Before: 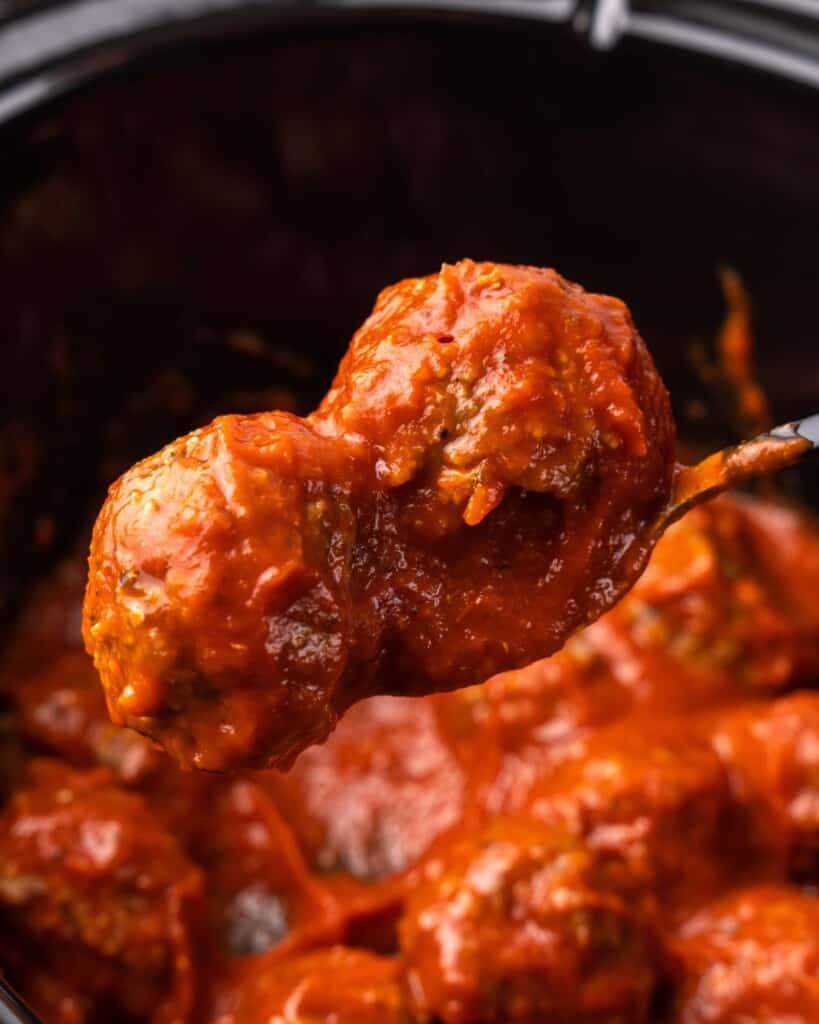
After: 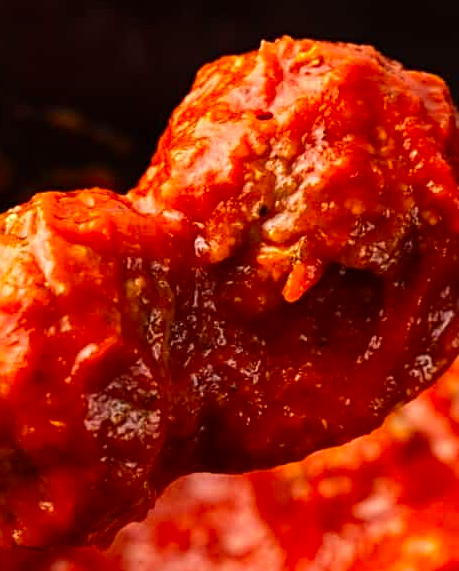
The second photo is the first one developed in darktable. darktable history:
sharpen: radius 2.759
color correction: highlights b* -0.022, saturation 1.35
crop and rotate: left 22.199%, top 21.852%, right 21.728%, bottom 22.301%
